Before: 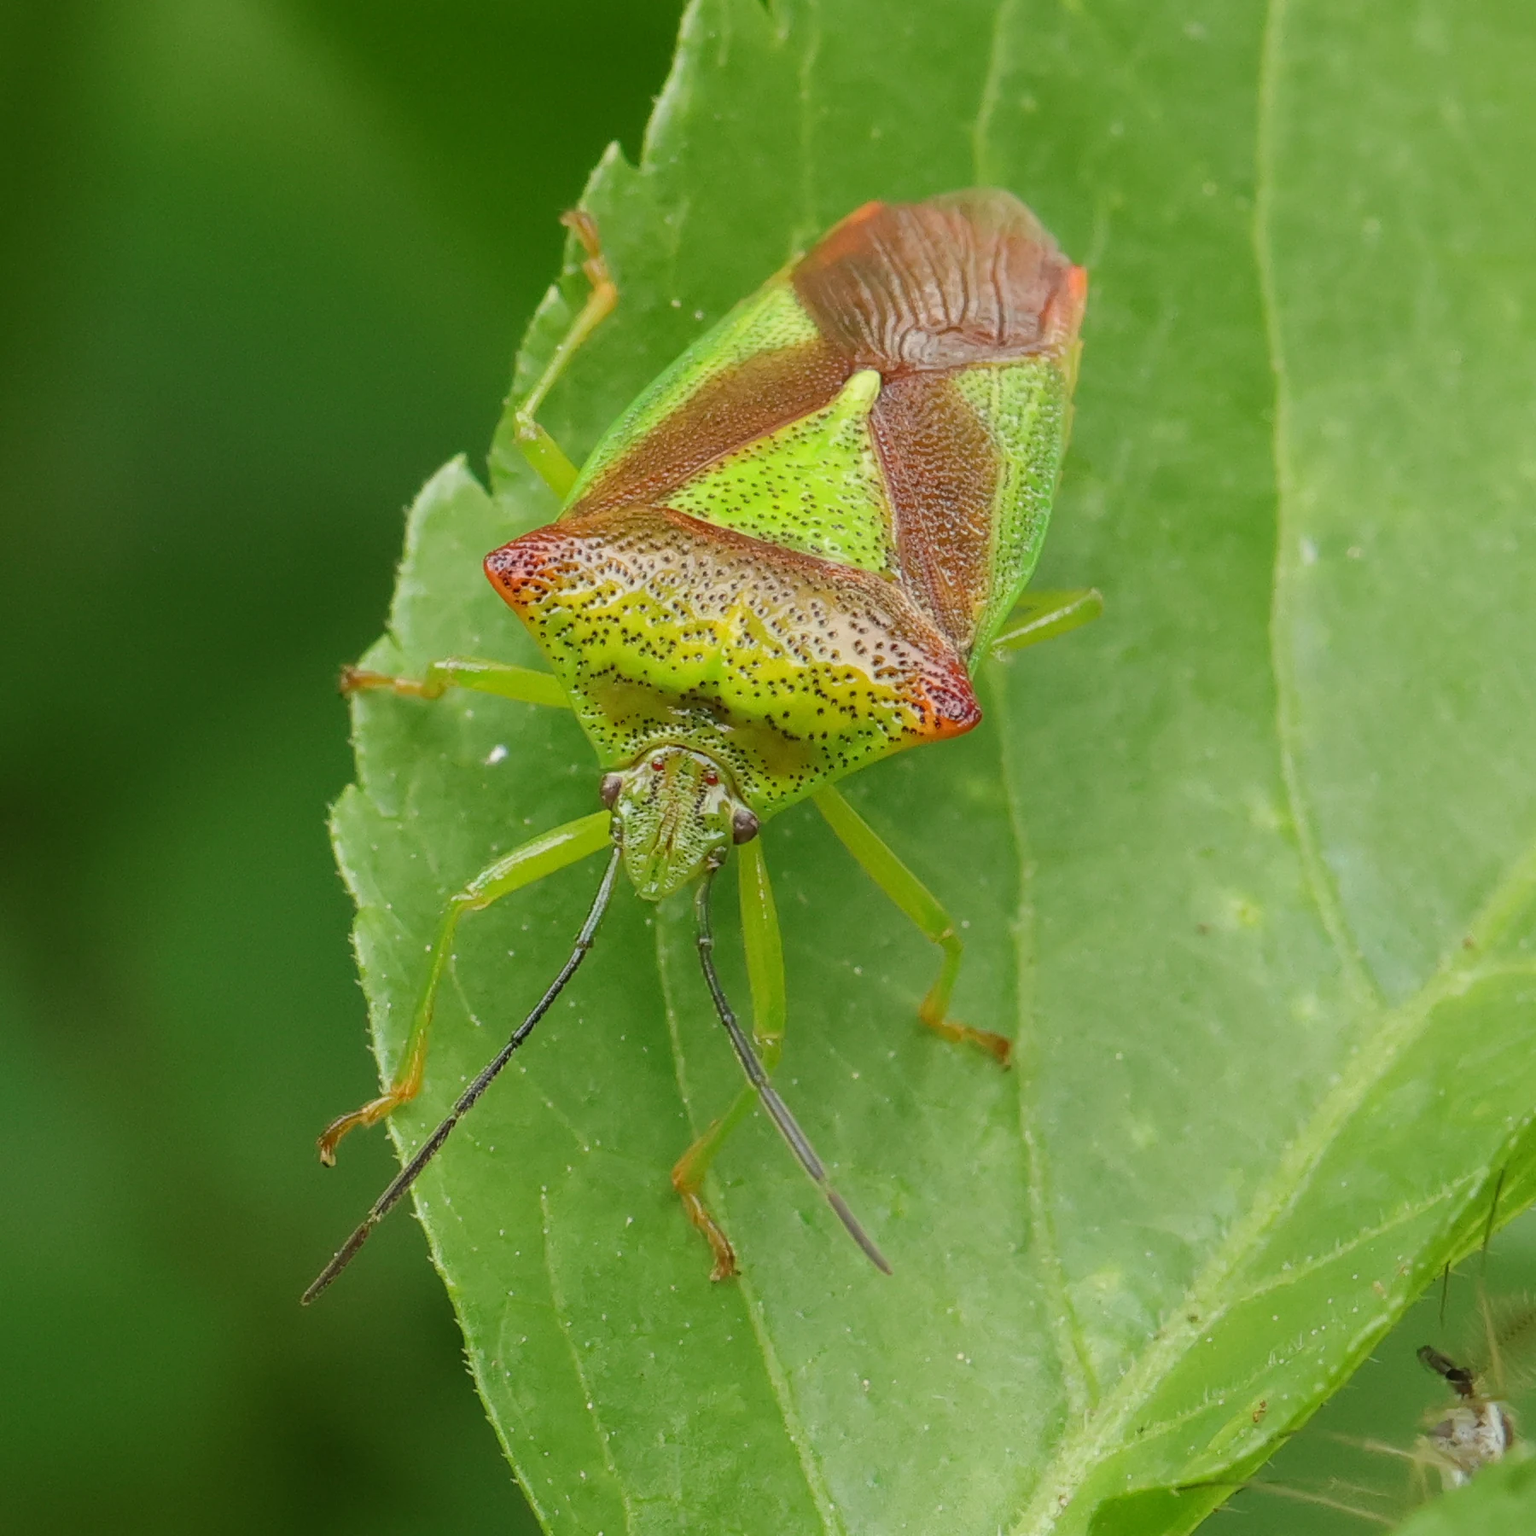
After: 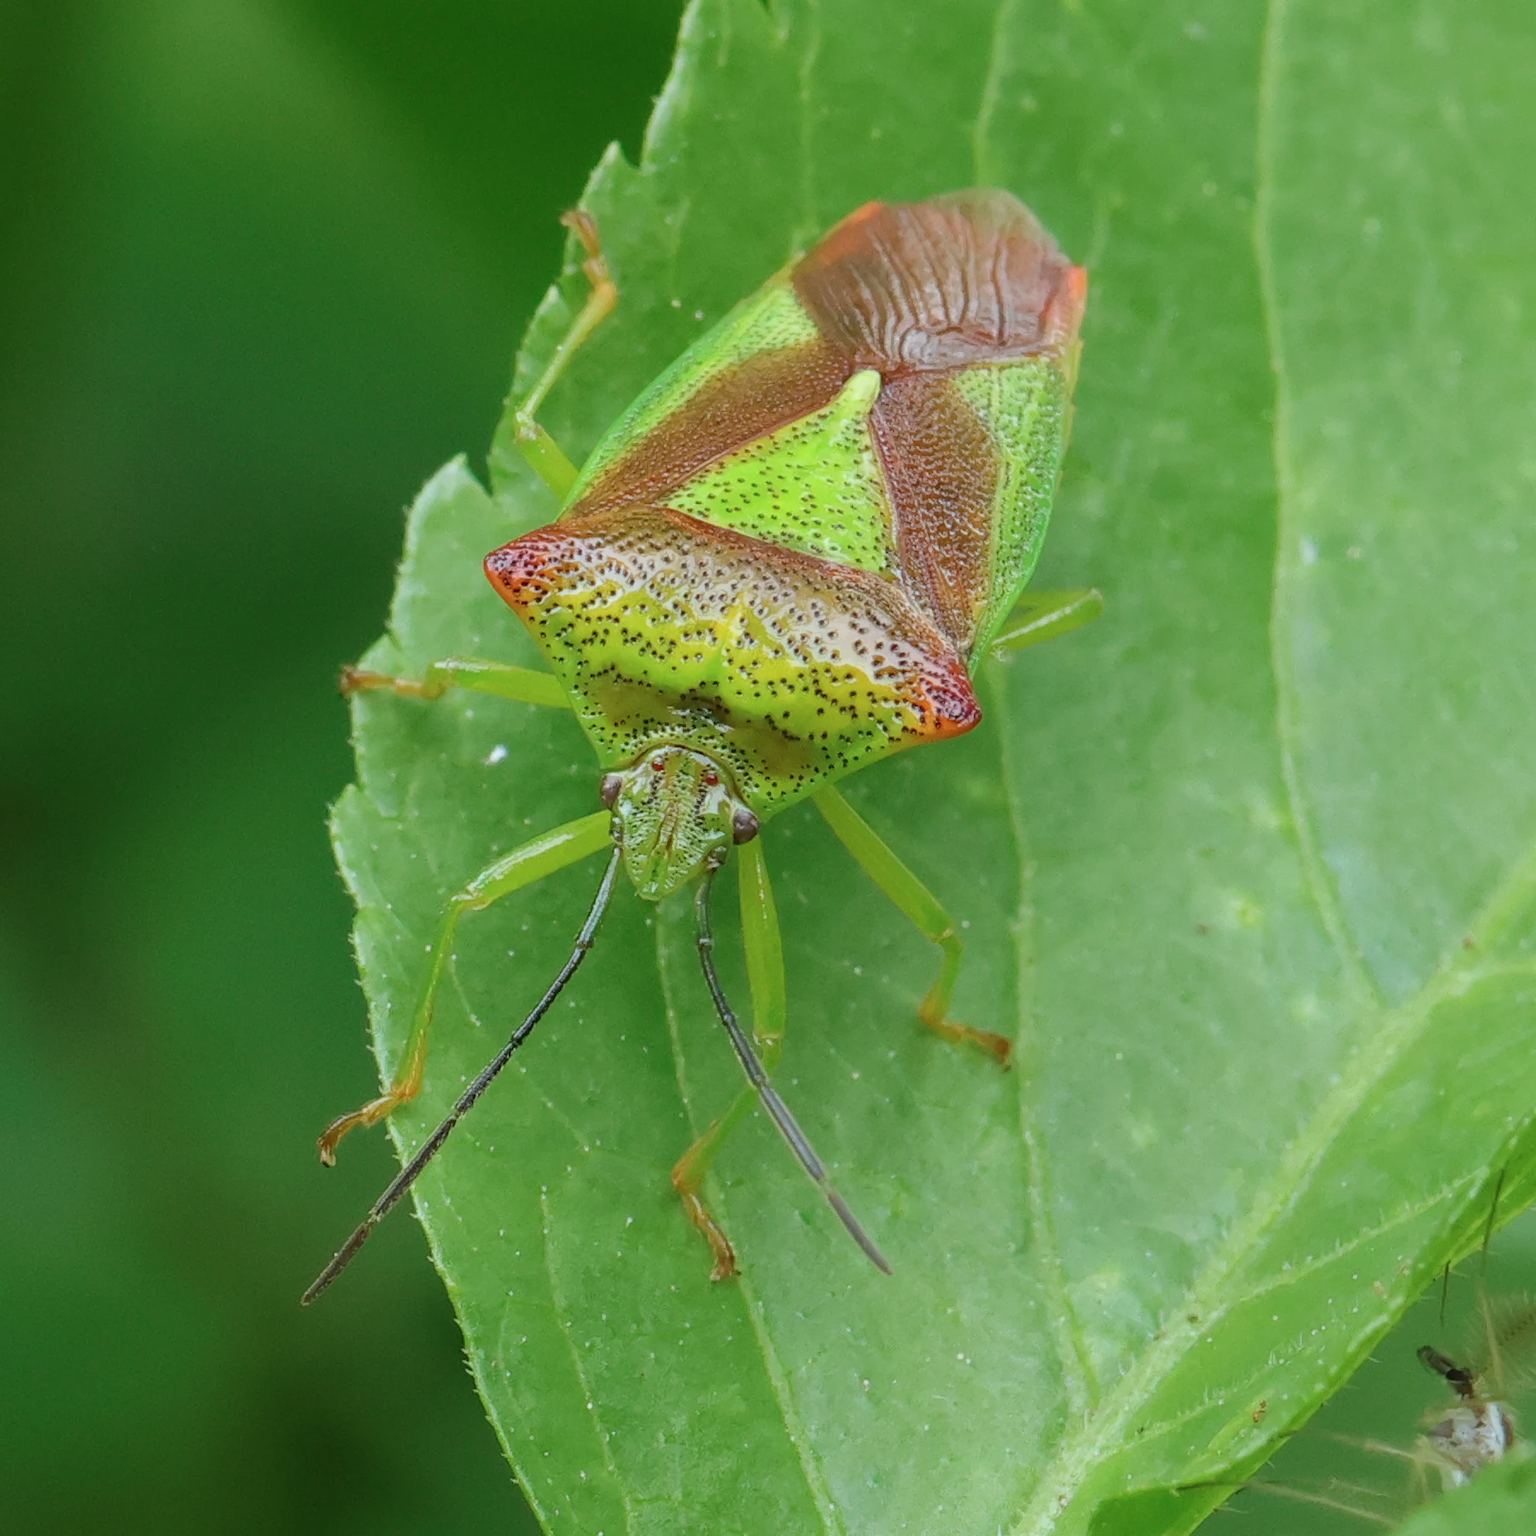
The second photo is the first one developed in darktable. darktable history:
color calibration: x 0.37, y 0.382, temperature 4319.86 K
